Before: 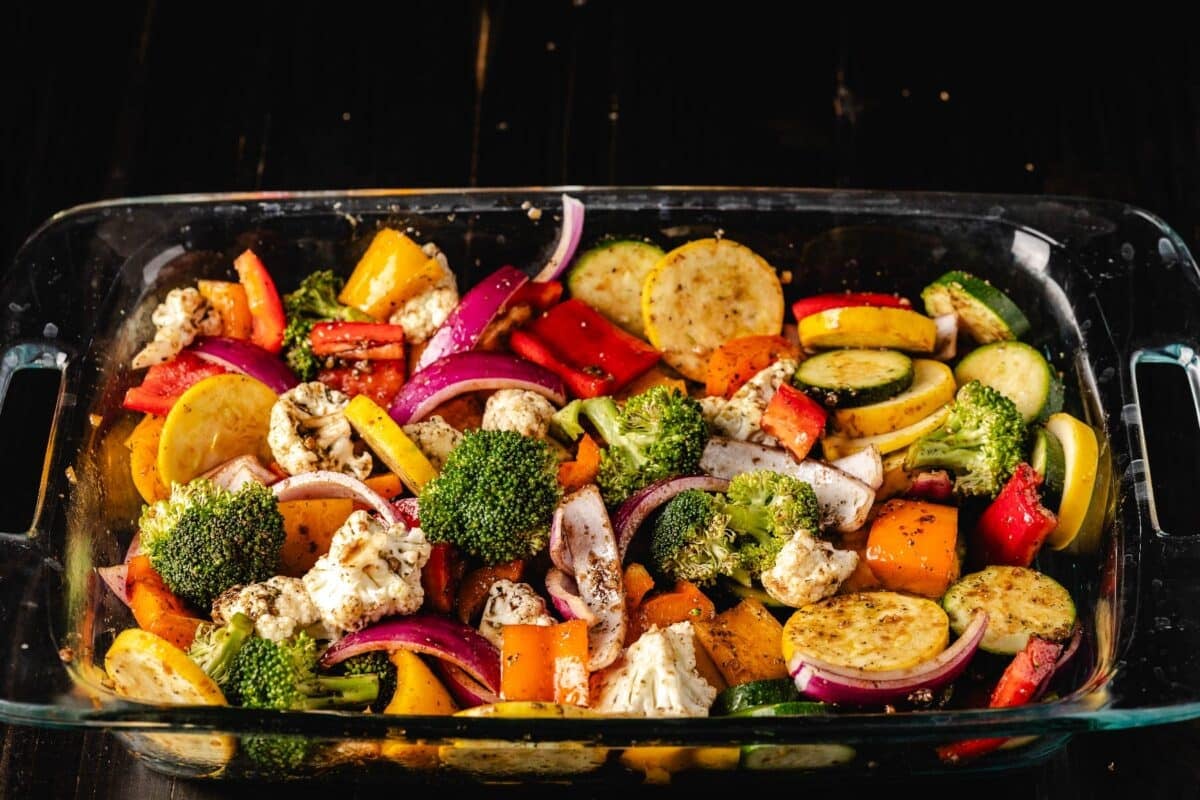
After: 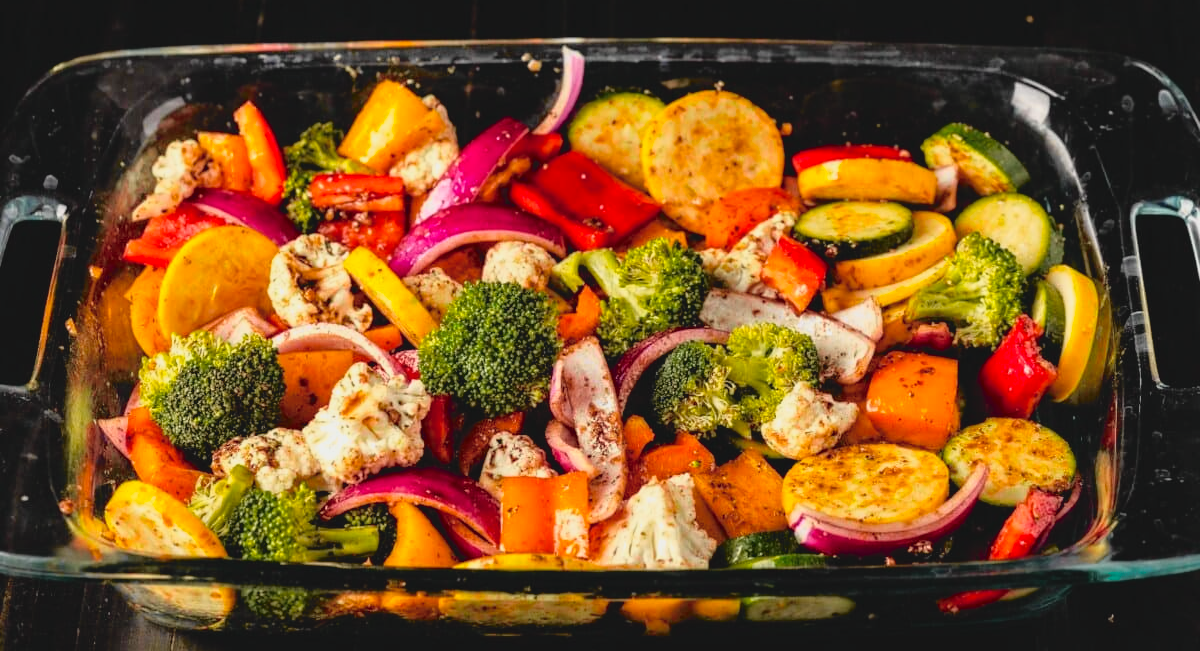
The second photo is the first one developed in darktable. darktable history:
lowpass: radius 0.1, contrast 0.85, saturation 1.1, unbound 0
crop and rotate: top 18.507%
tone curve: curves: ch0 [(0, 0.009) (0.105, 0.08) (0.195, 0.18) (0.283, 0.316) (0.384, 0.434) (0.485, 0.531) (0.638, 0.69) (0.81, 0.872) (1, 0.977)]; ch1 [(0, 0) (0.161, 0.092) (0.35, 0.33) (0.379, 0.401) (0.456, 0.469) (0.502, 0.5) (0.525, 0.518) (0.586, 0.617) (0.635, 0.655) (1, 1)]; ch2 [(0, 0) (0.371, 0.362) (0.437, 0.437) (0.48, 0.49) (0.53, 0.515) (0.56, 0.571) (0.622, 0.606) (1, 1)], color space Lab, independent channels, preserve colors none
color calibration: output colorfulness [0, 0.315, 0, 0], x 0.341, y 0.355, temperature 5166 K
